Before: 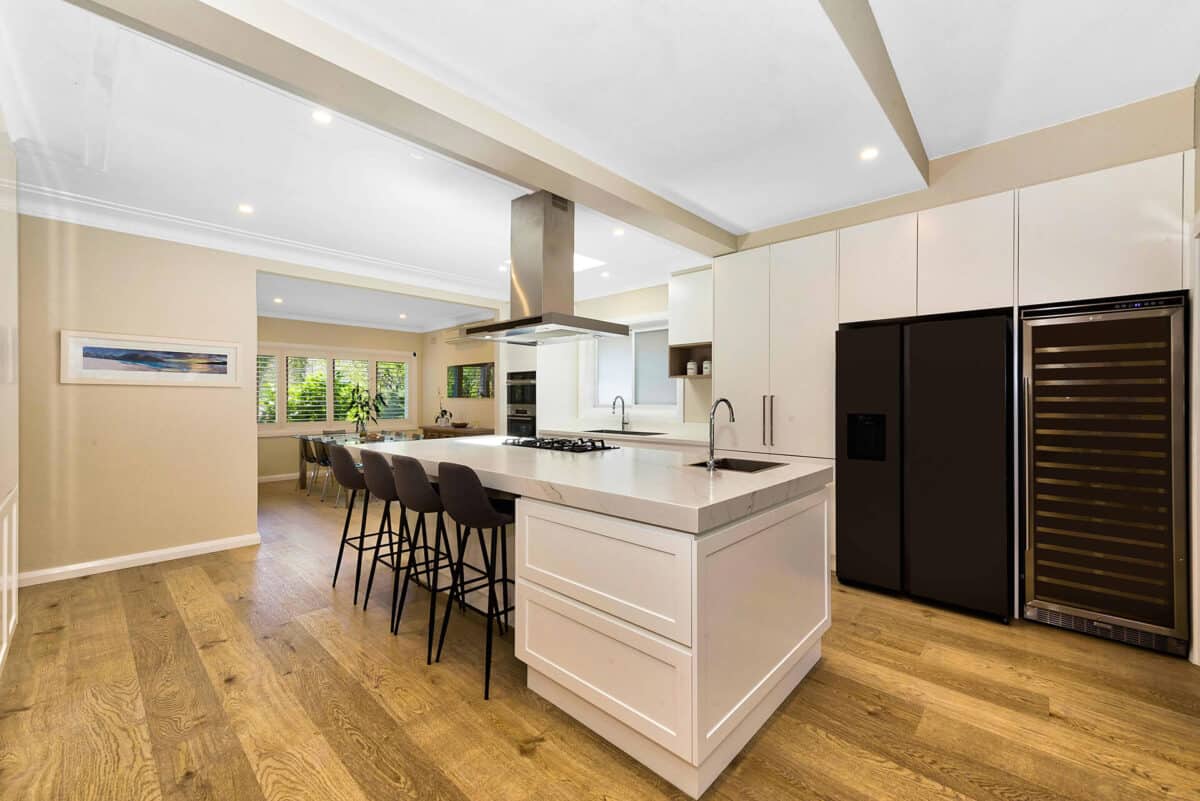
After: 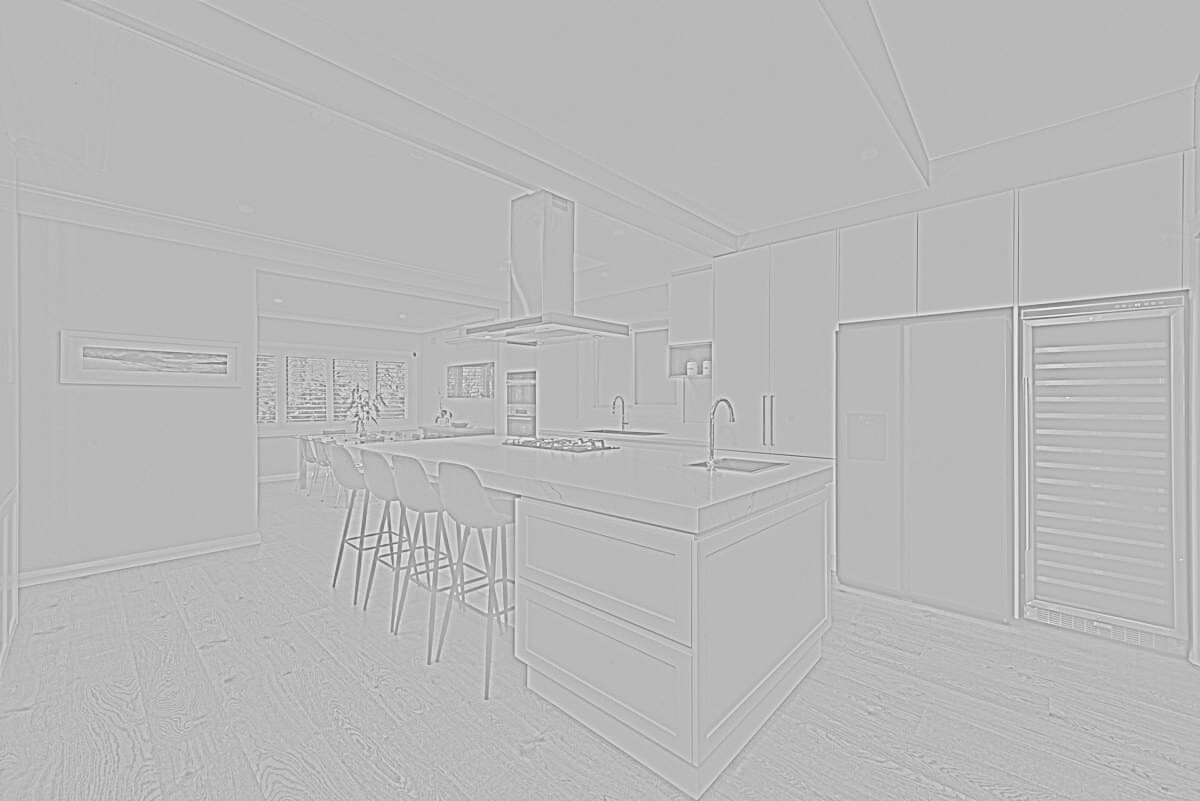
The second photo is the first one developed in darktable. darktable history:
highpass: sharpness 5.84%, contrast boost 8.44%
rgb curve: curves: ch0 [(0, 0) (0.21, 0.15) (0.24, 0.21) (0.5, 0.75) (0.75, 0.96) (0.89, 0.99) (1, 1)]; ch1 [(0, 0.02) (0.21, 0.13) (0.25, 0.2) (0.5, 0.67) (0.75, 0.9) (0.89, 0.97) (1, 1)]; ch2 [(0, 0.02) (0.21, 0.13) (0.25, 0.2) (0.5, 0.67) (0.75, 0.9) (0.89, 0.97) (1, 1)], compensate middle gray true
local contrast: on, module defaults
